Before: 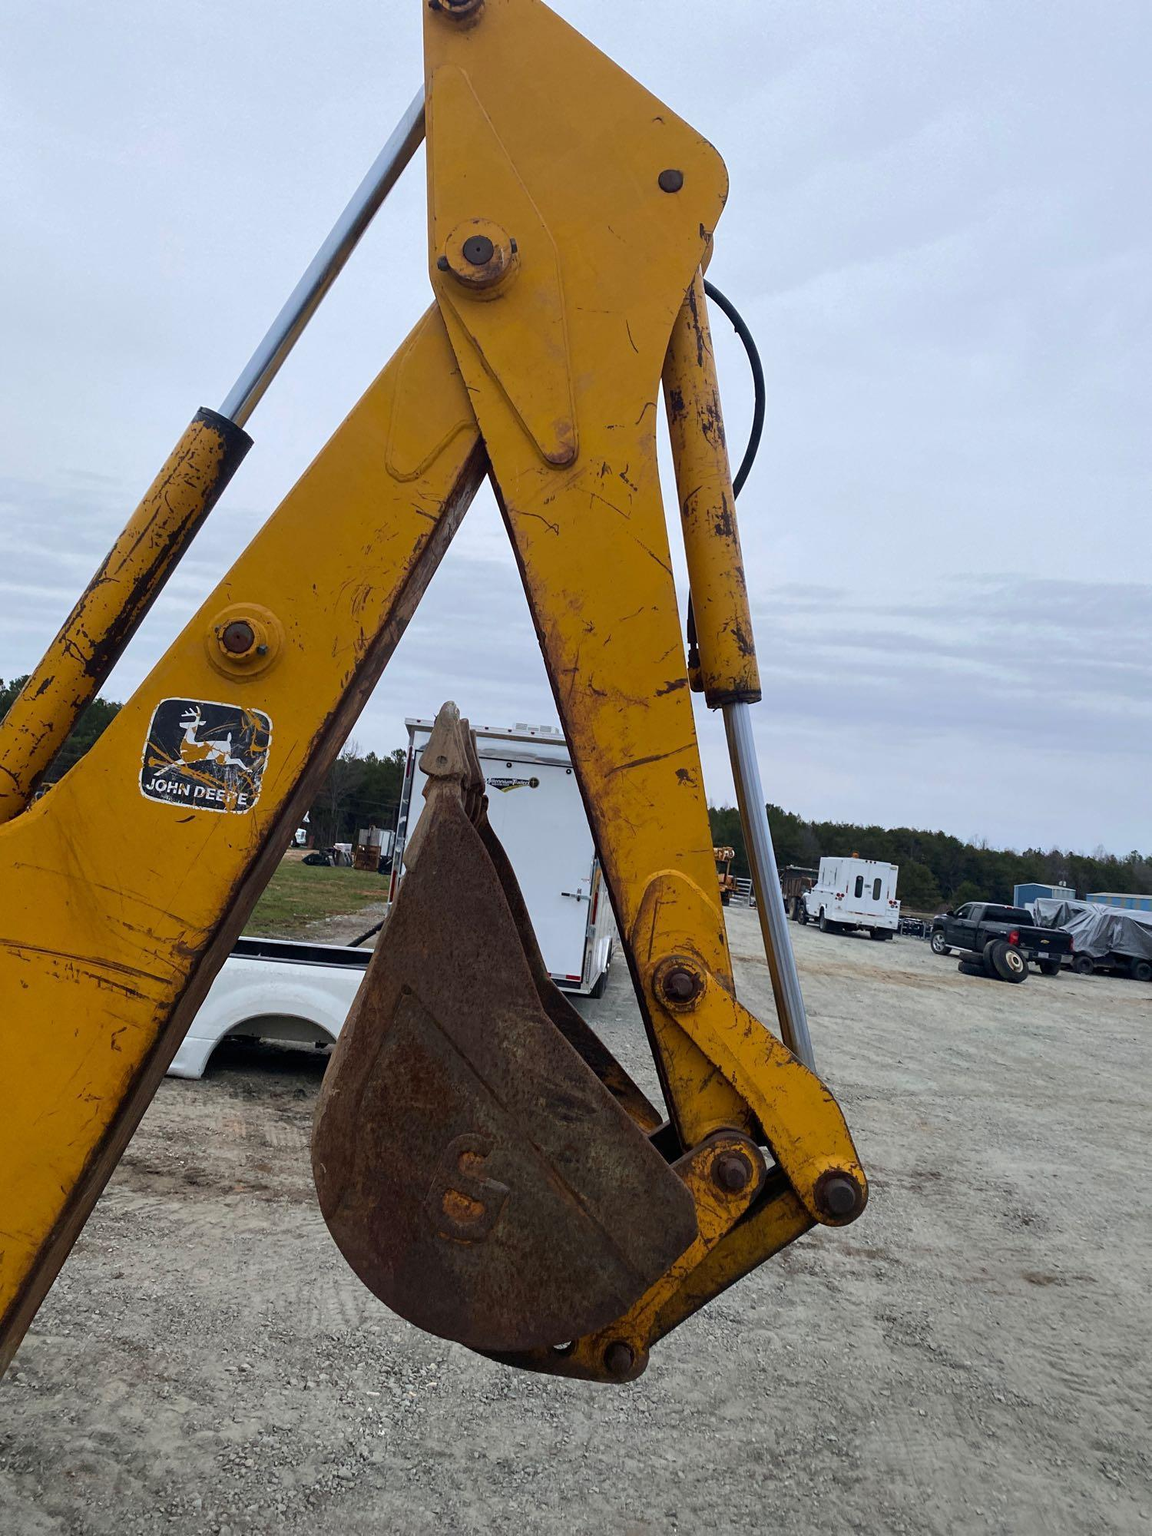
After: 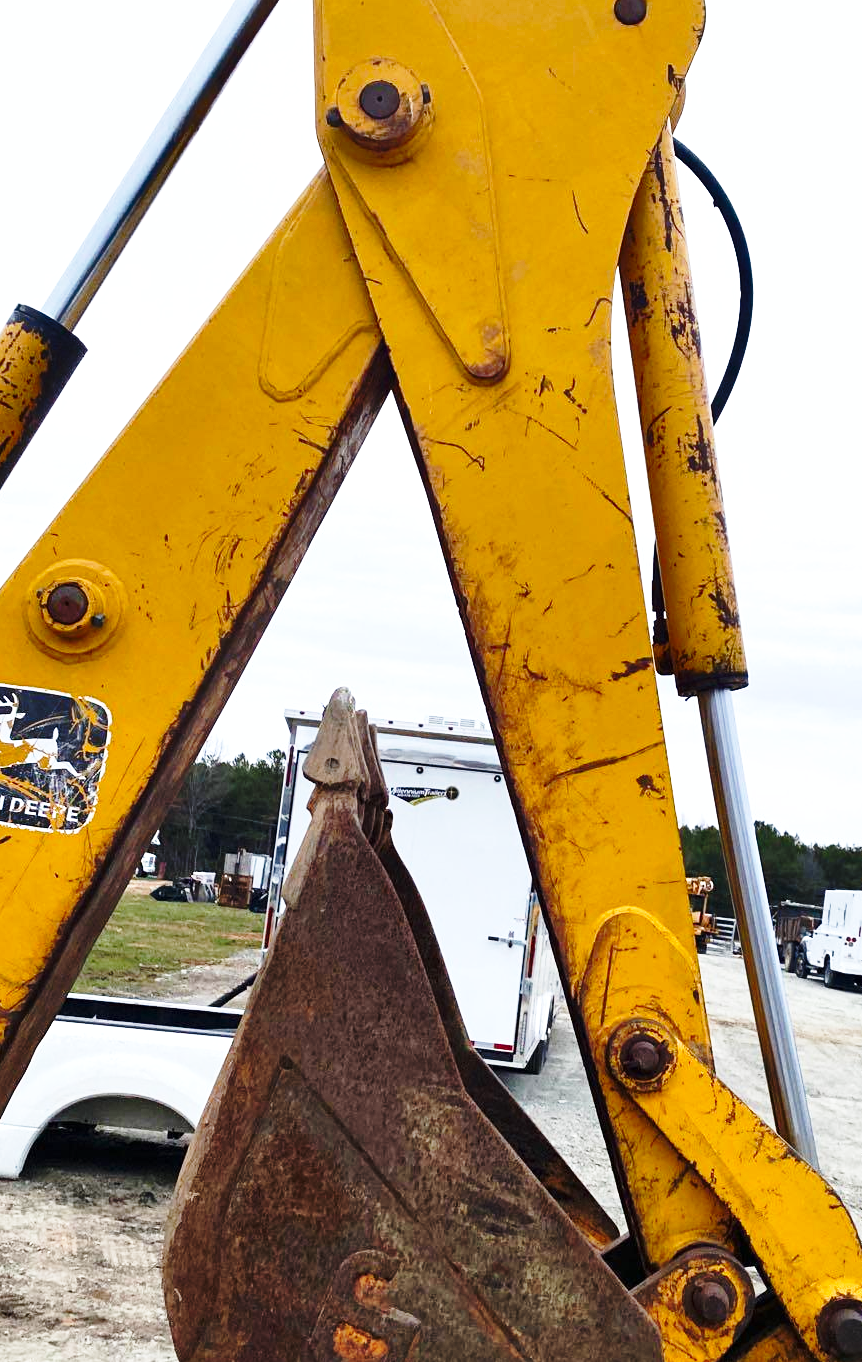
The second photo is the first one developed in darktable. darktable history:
base curve: curves: ch0 [(0, 0) (0.036, 0.037) (0.121, 0.228) (0.46, 0.76) (0.859, 0.983) (1, 1)], preserve colors none
crop: left 16.209%, top 11.324%, right 26.267%, bottom 20.533%
shadows and highlights: low approximation 0.01, soften with gaussian
exposure: exposure 0.637 EV, compensate highlight preservation false
